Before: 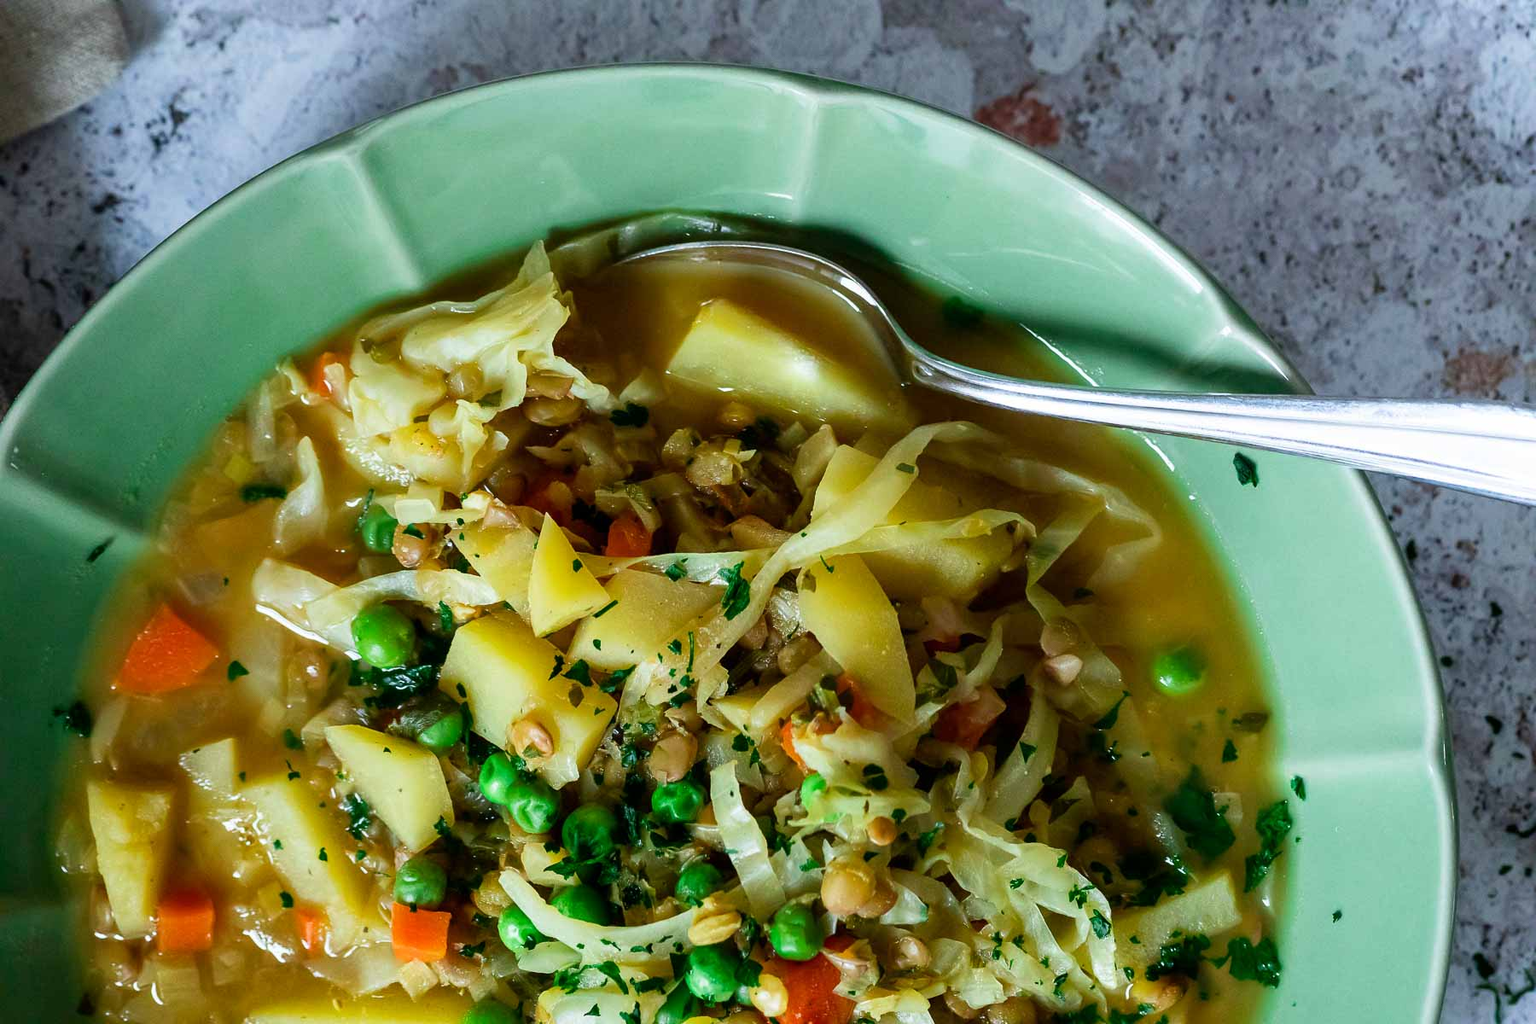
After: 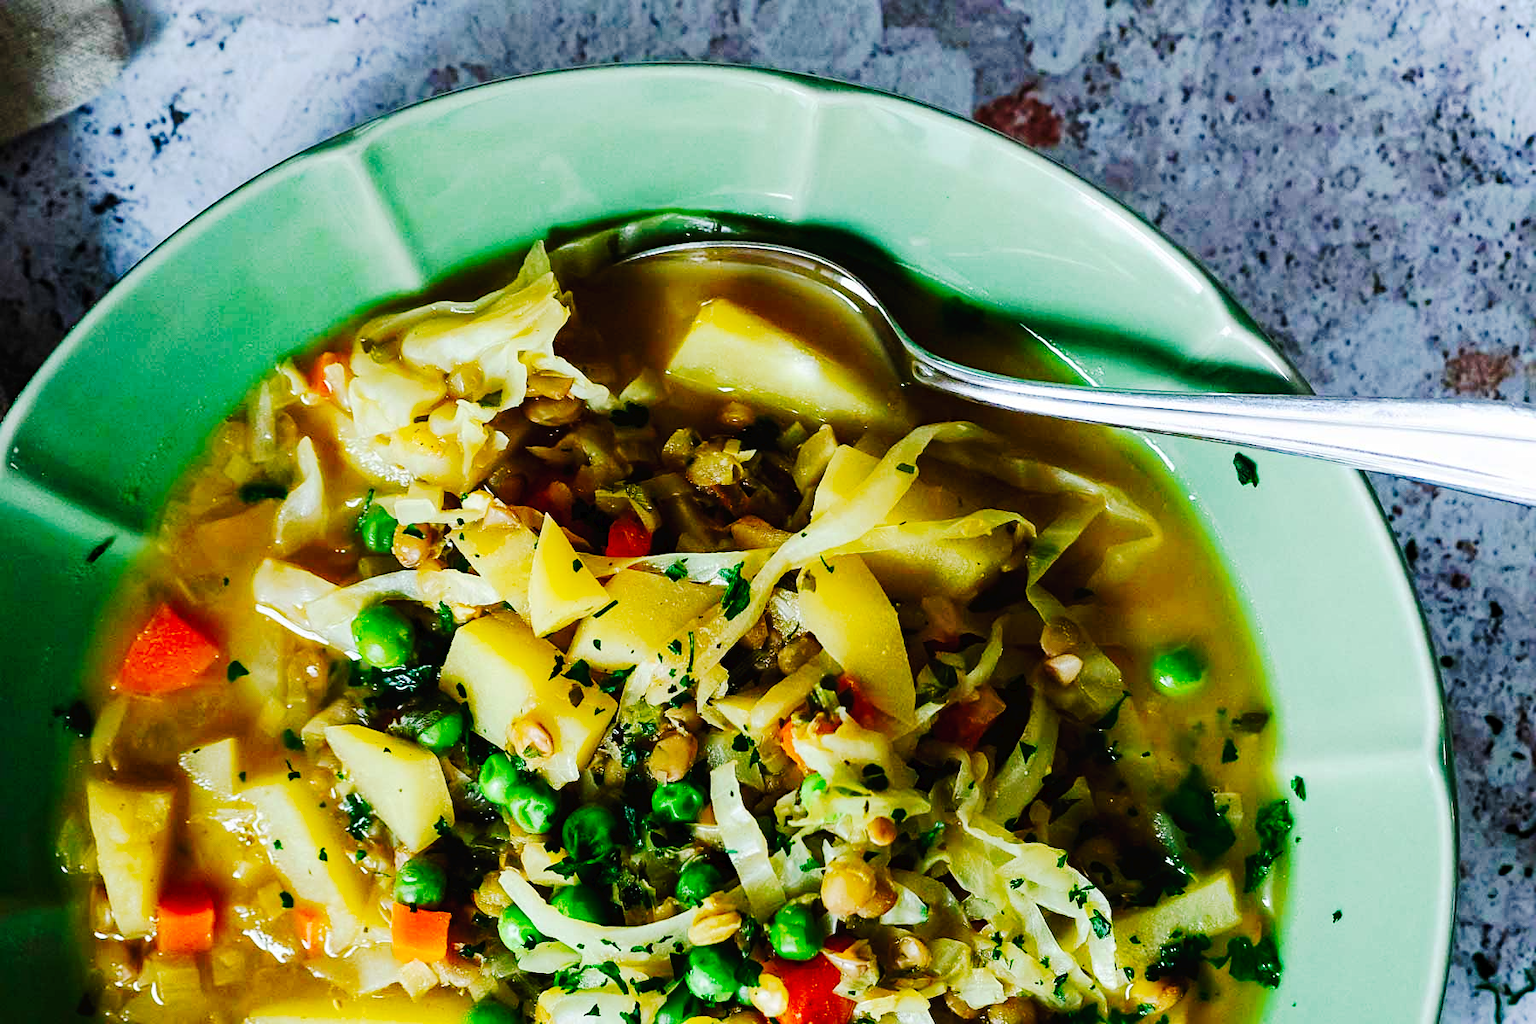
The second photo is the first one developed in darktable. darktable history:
haze removal: adaptive false
sharpen: amount 0.212
tone curve: curves: ch0 [(0, 0) (0.003, 0.017) (0.011, 0.017) (0.025, 0.017) (0.044, 0.019) (0.069, 0.03) (0.1, 0.046) (0.136, 0.066) (0.177, 0.104) (0.224, 0.151) (0.277, 0.231) (0.335, 0.321) (0.399, 0.454) (0.468, 0.567) (0.543, 0.674) (0.623, 0.763) (0.709, 0.82) (0.801, 0.872) (0.898, 0.934) (1, 1)], preserve colors none
